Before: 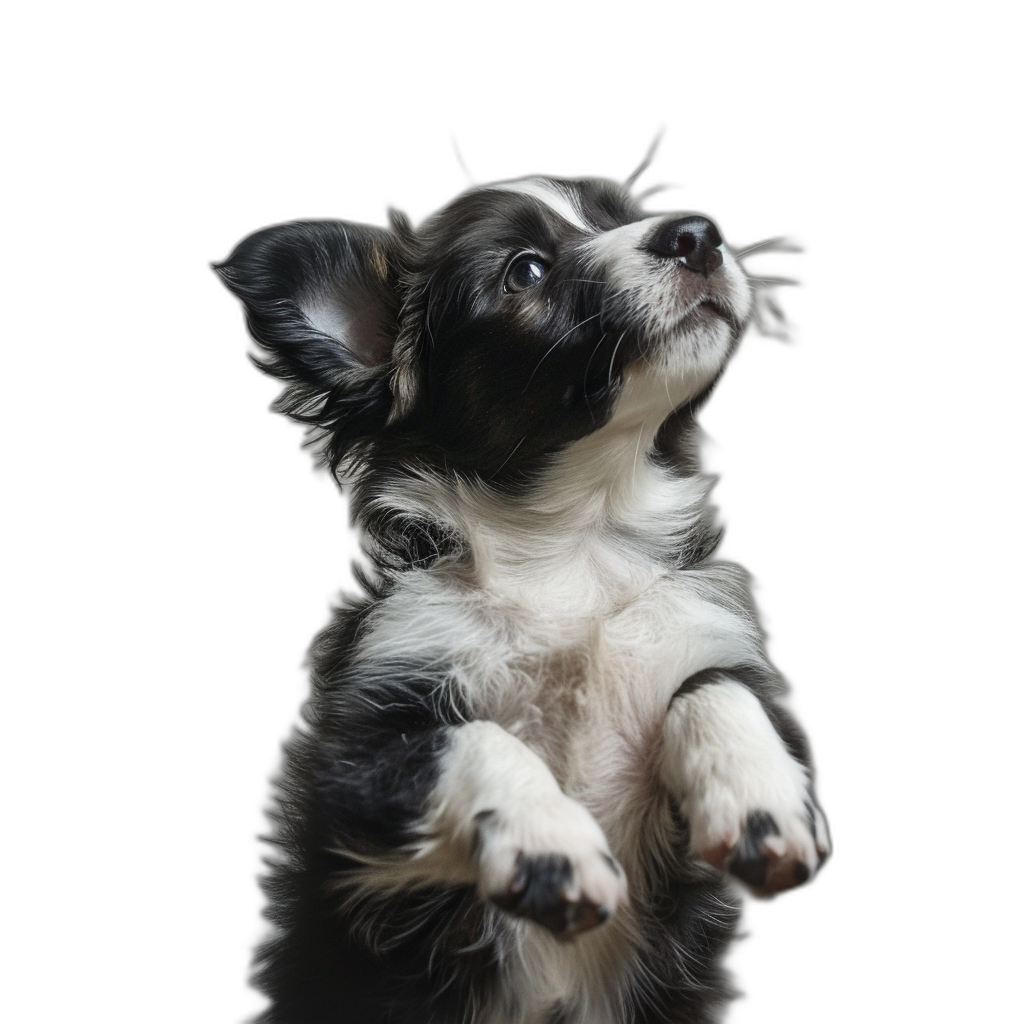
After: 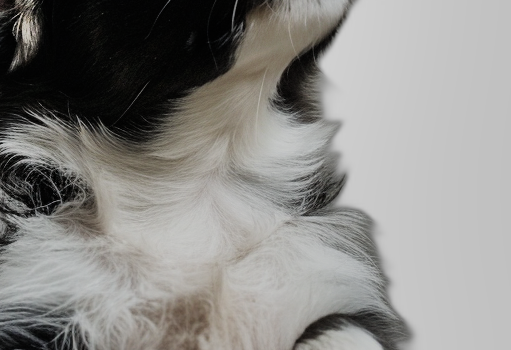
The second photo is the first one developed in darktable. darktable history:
shadows and highlights: soften with gaussian
filmic rgb: black relative exposure -7.47 EV, white relative exposure 4.86 EV, hardness 3.4
crop: left 36.838%, top 34.58%, right 13.203%, bottom 31.184%
